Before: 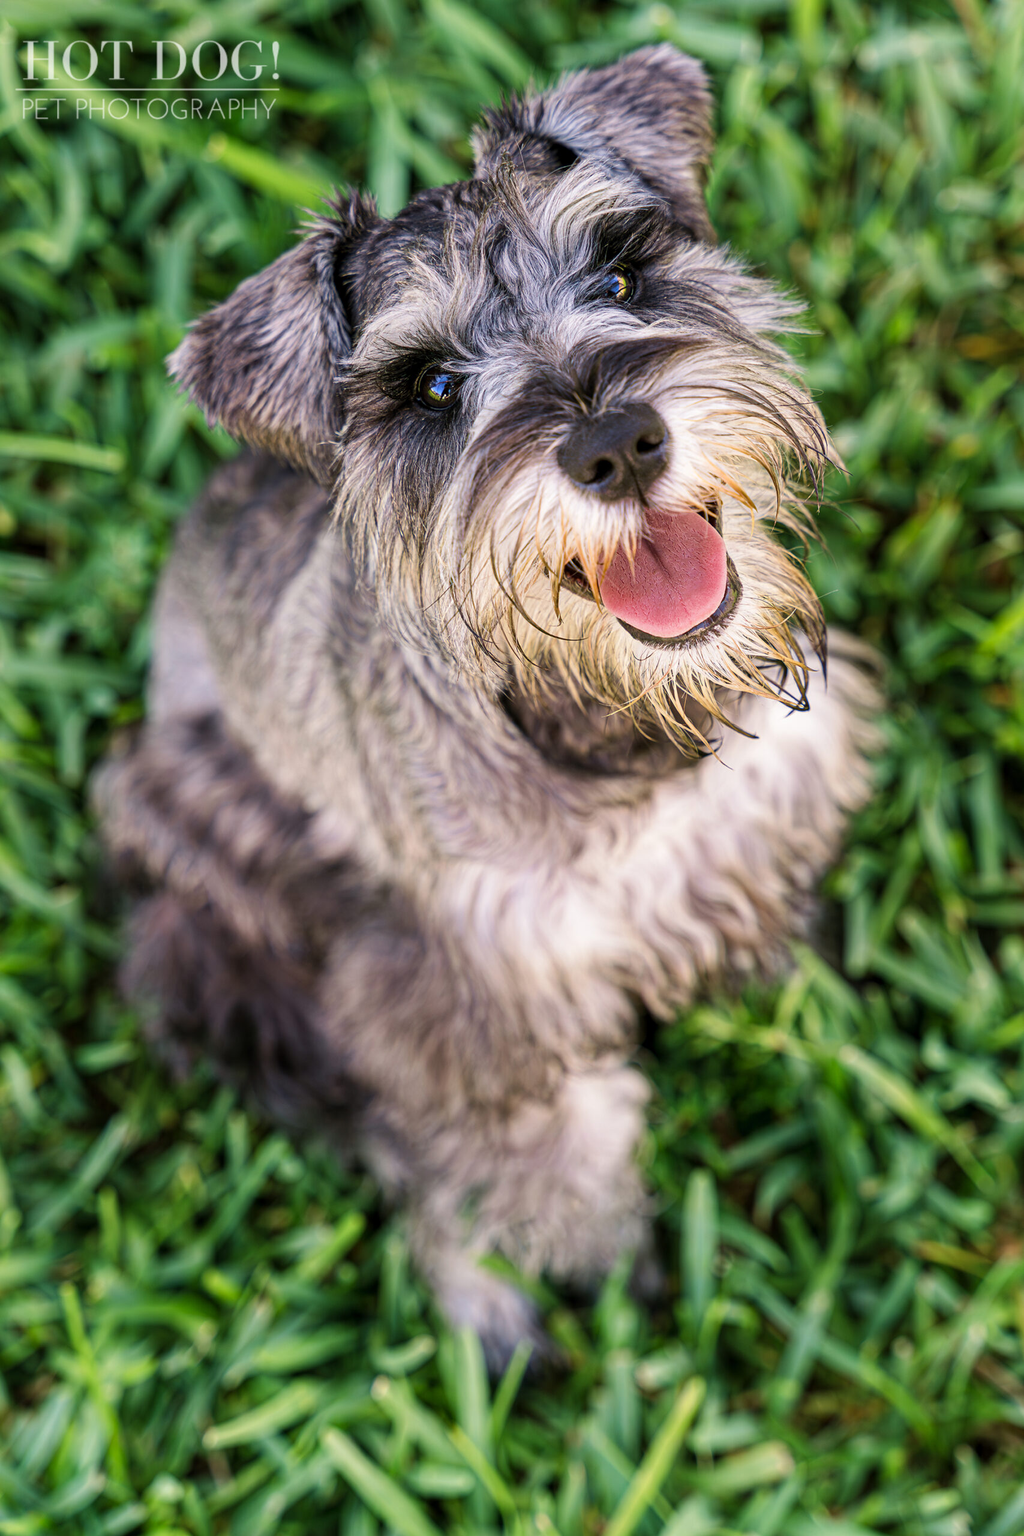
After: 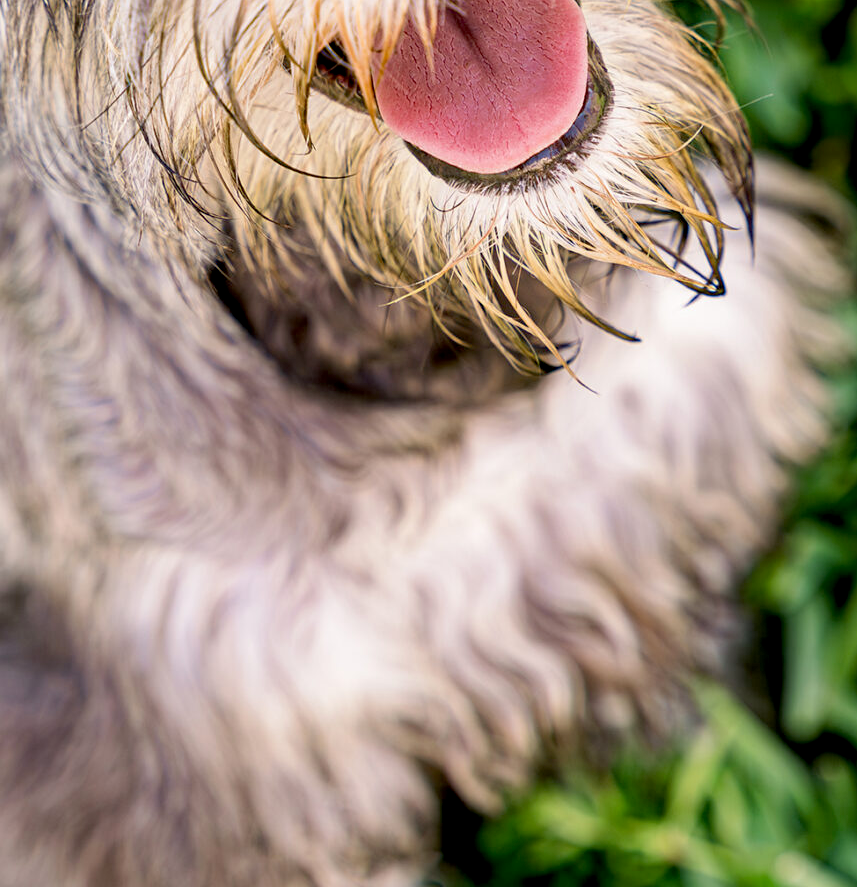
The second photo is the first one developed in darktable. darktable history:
crop: left 36.607%, top 34.735%, right 13.146%, bottom 30.611%
exposure: black level correction 0.012, compensate highlight preservation false
